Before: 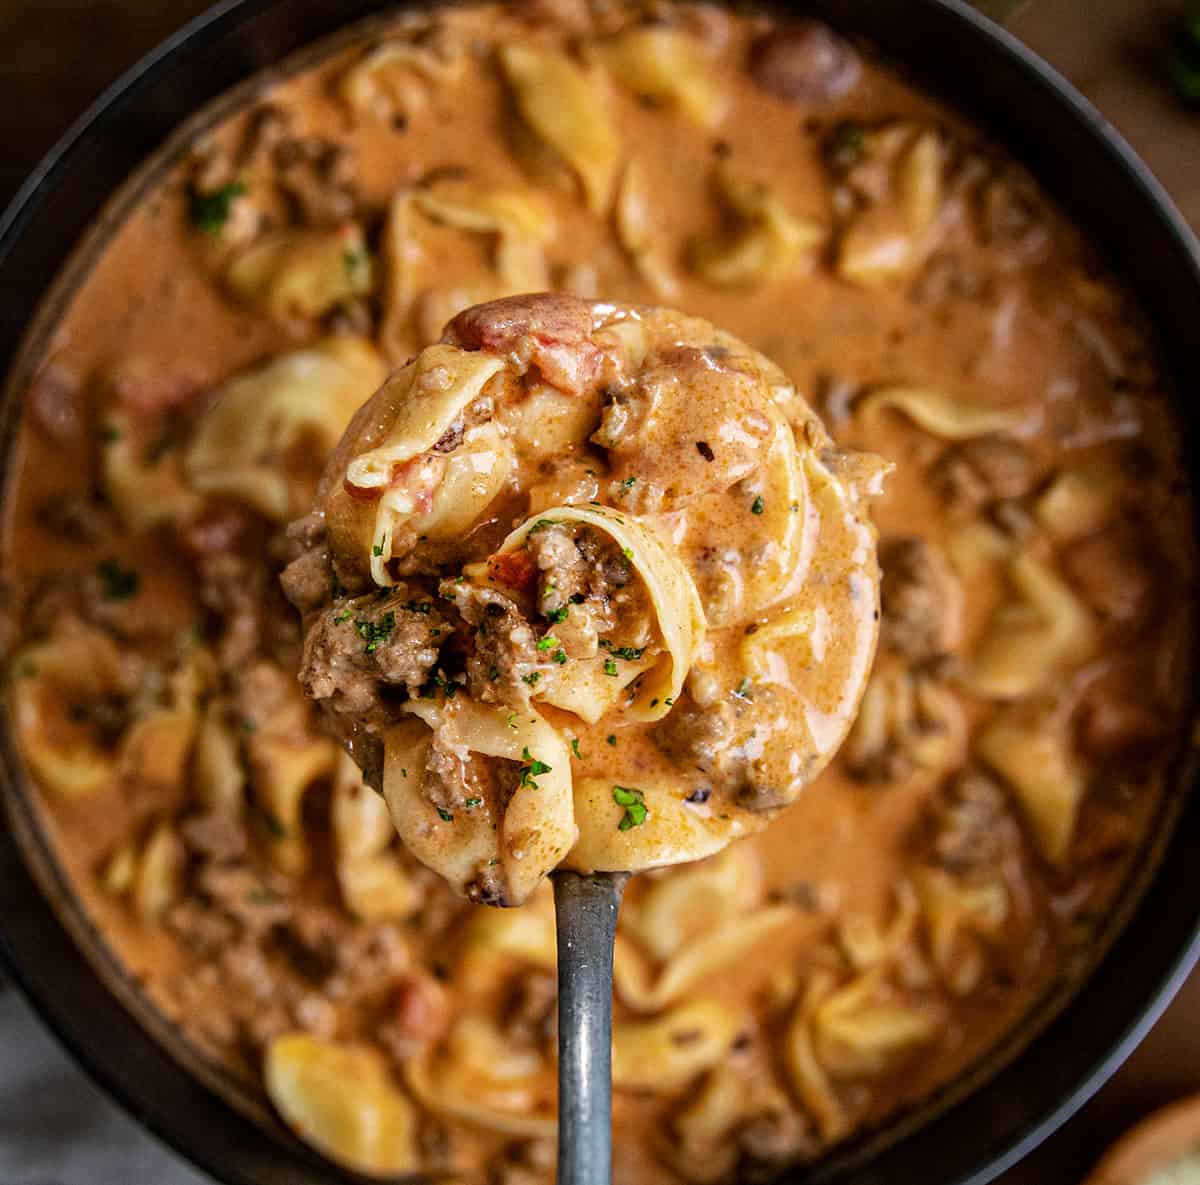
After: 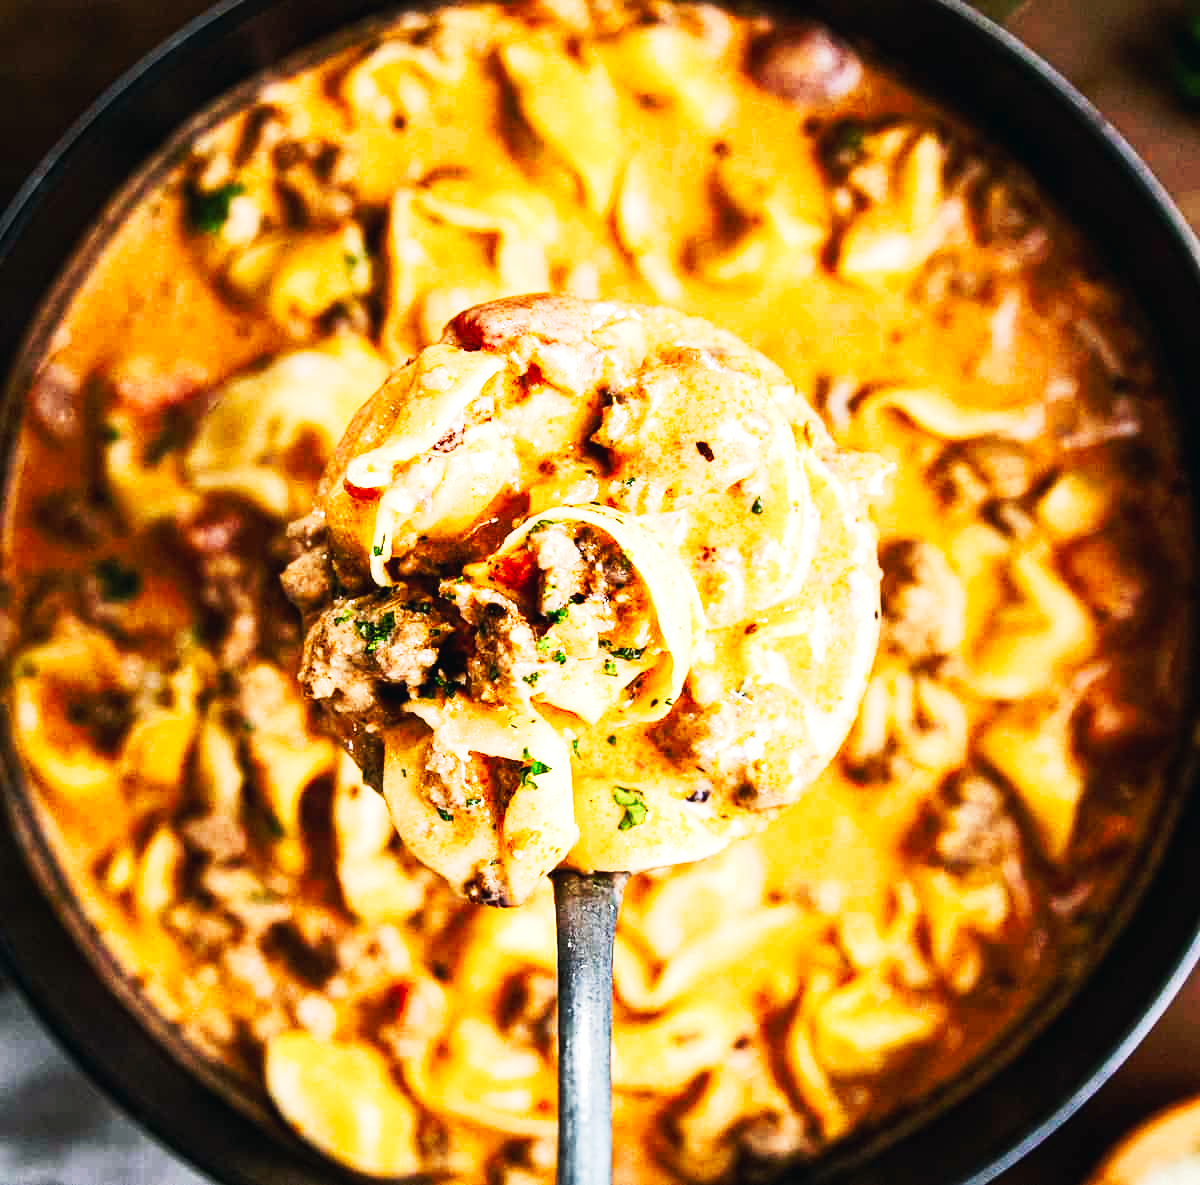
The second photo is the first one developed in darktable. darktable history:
tone equalizer: -8 EV -0.75 EV, -7 EV -0.7 EV, -6 EV -0.6 EV, -5 EV -0.4 EV, -3 EV 0.4 EV, -2 EV 0.6 EV, -1 EV 0.7 EV, +0 EV 0.75 EV, edges refinement/feathering 500, mask exposure compensation -1.57 EV, preserve details no
tone curve: curves: ch0 [(0, 0) (0.003, 0.004) (0.011, 0.015) (0.025, 0.034) (0.044, 0.061) (0.069, 0.095) (0.1, 0.137) (0.136, 0.186) (0.177, 0.243) (0.224, 0.307) (0.277, 0.416) (0.335, 0.533) (0.399, 0.641) (0.468, 0.748) (0.543, 0.829) (0.623, 0.886) (0.709, 0.924) (0.801, 0.951) (0.898, 0.975) (1, 1)], preserve colors none
color balance: mode lift, gamma, gain (sRGB), lift [1, 1, 1.022, 1.026]
